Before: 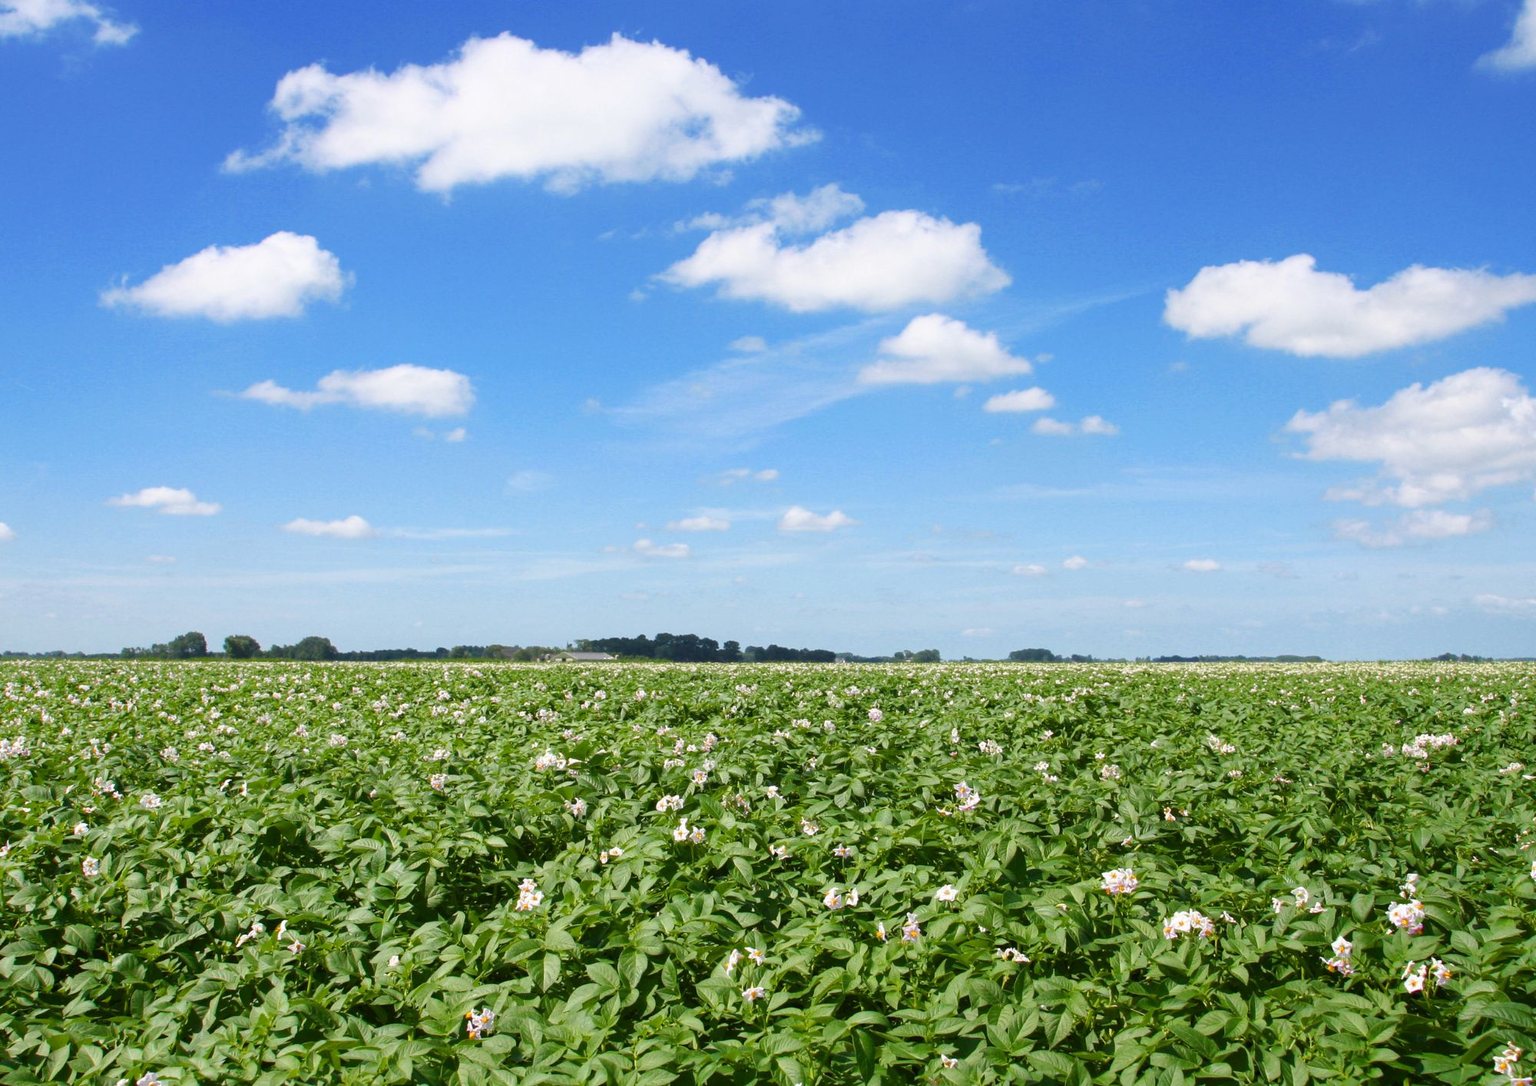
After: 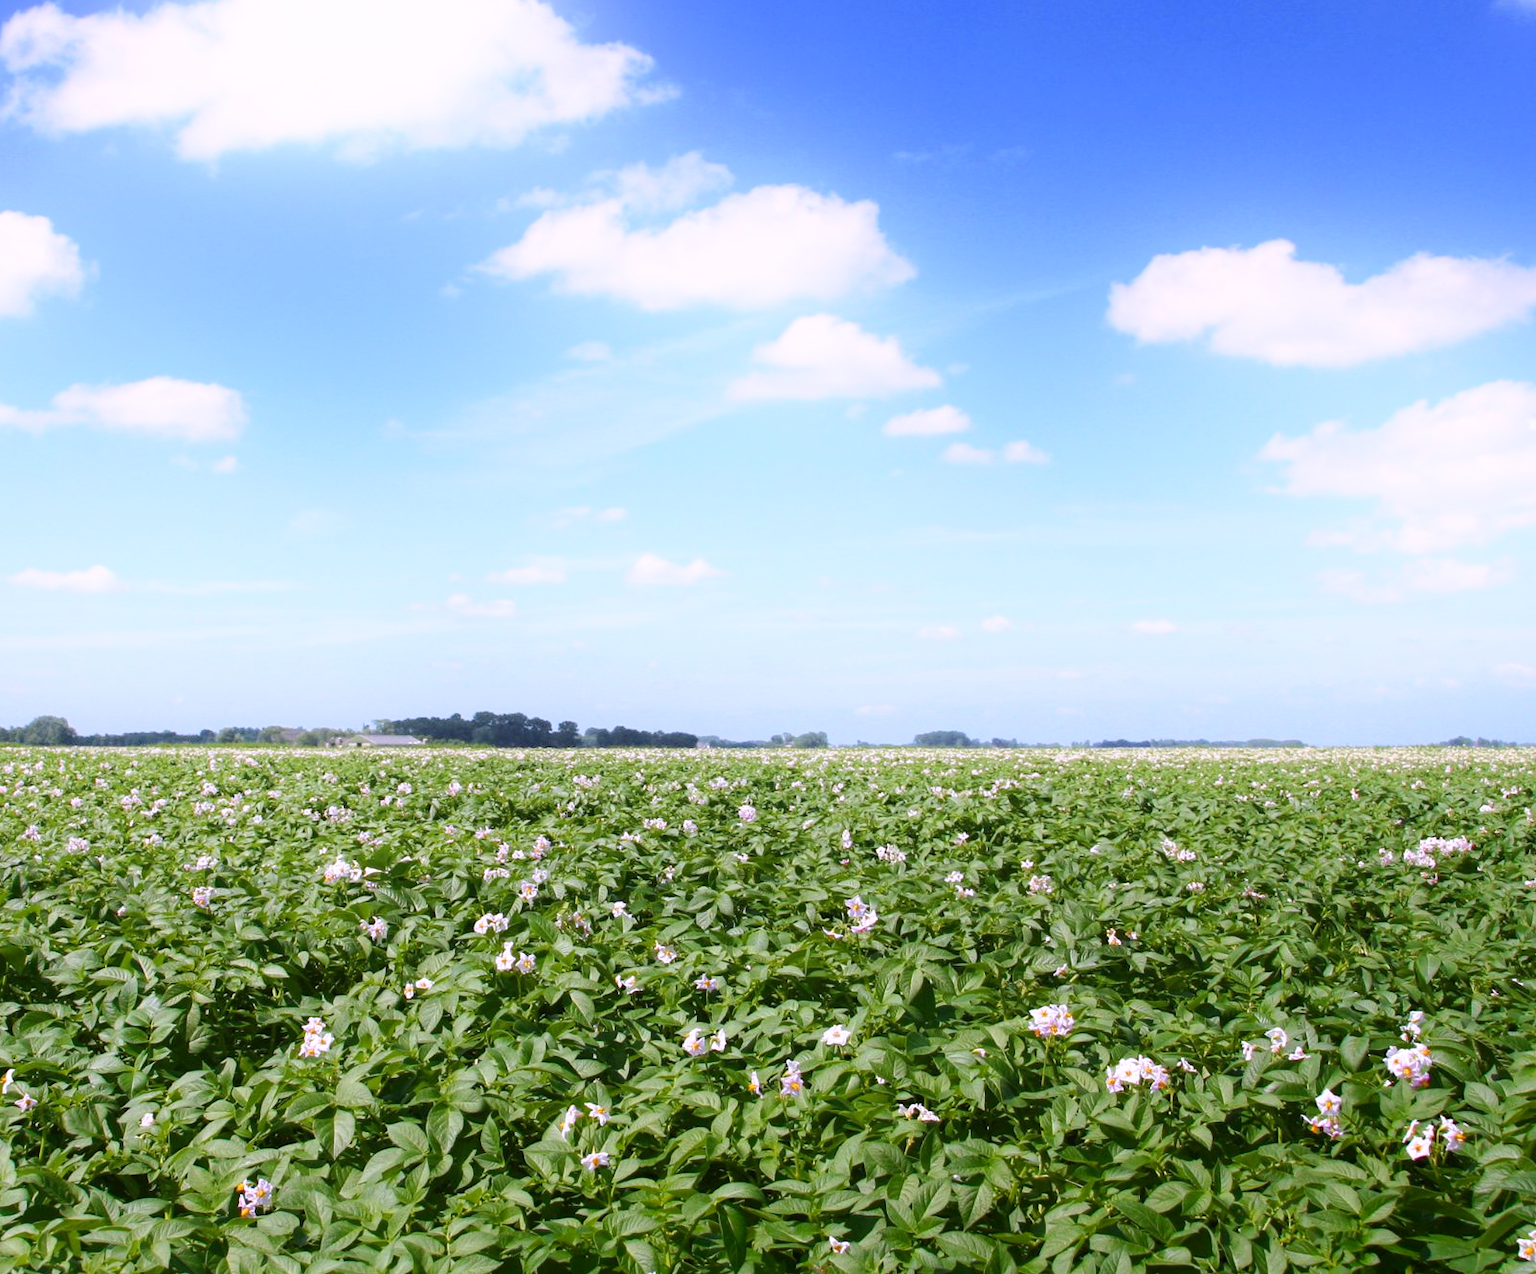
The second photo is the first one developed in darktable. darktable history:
shadows and highlights: shadows -90, highlights 90, soften with gaussian
white balance: red 1.042, blue 1.17
crop and rotate: left 17.959%, top 5.771%, right 1.742%
